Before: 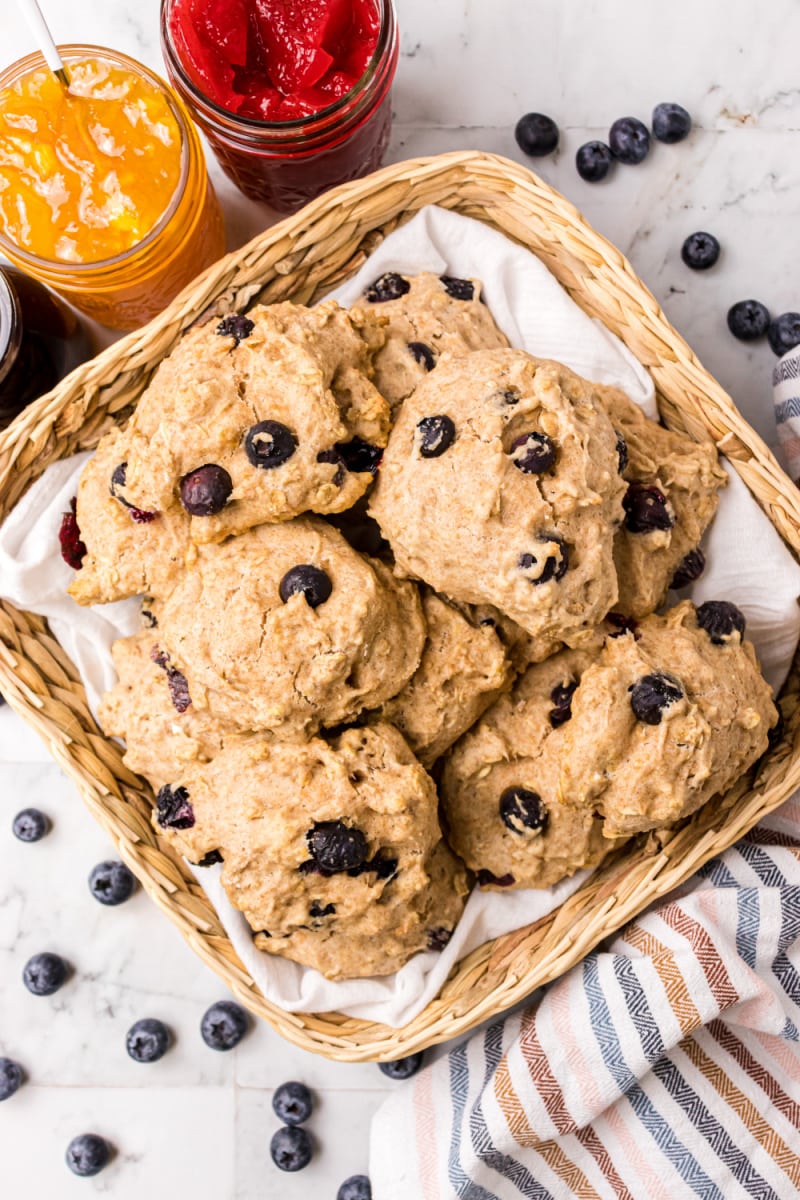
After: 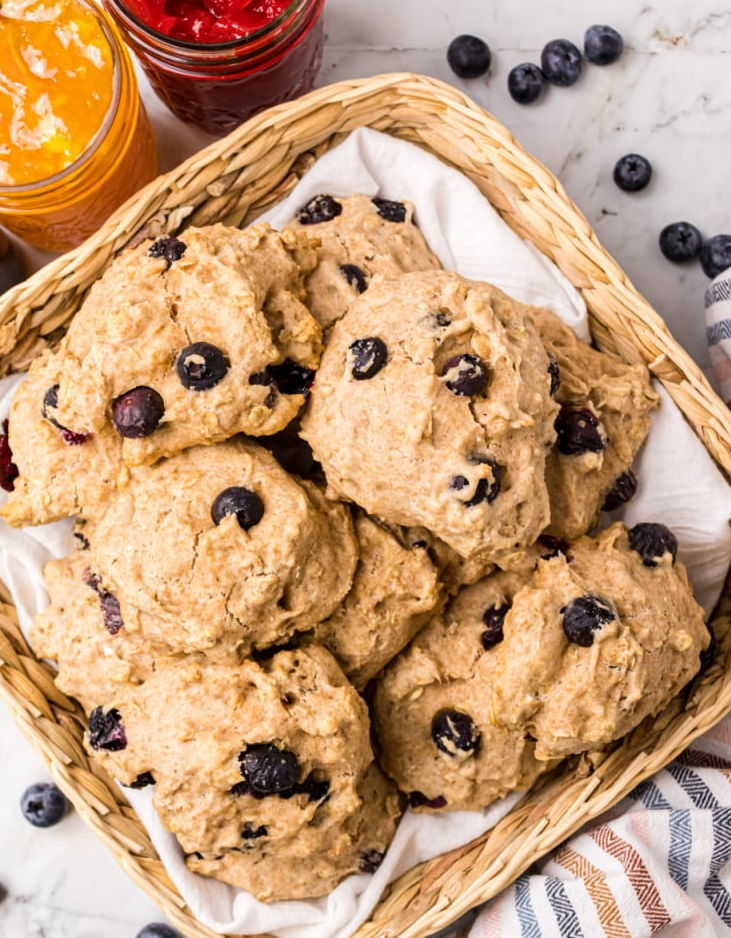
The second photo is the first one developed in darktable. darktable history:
crop: left 8.531%, top 6.56%, bottom 15.194%
